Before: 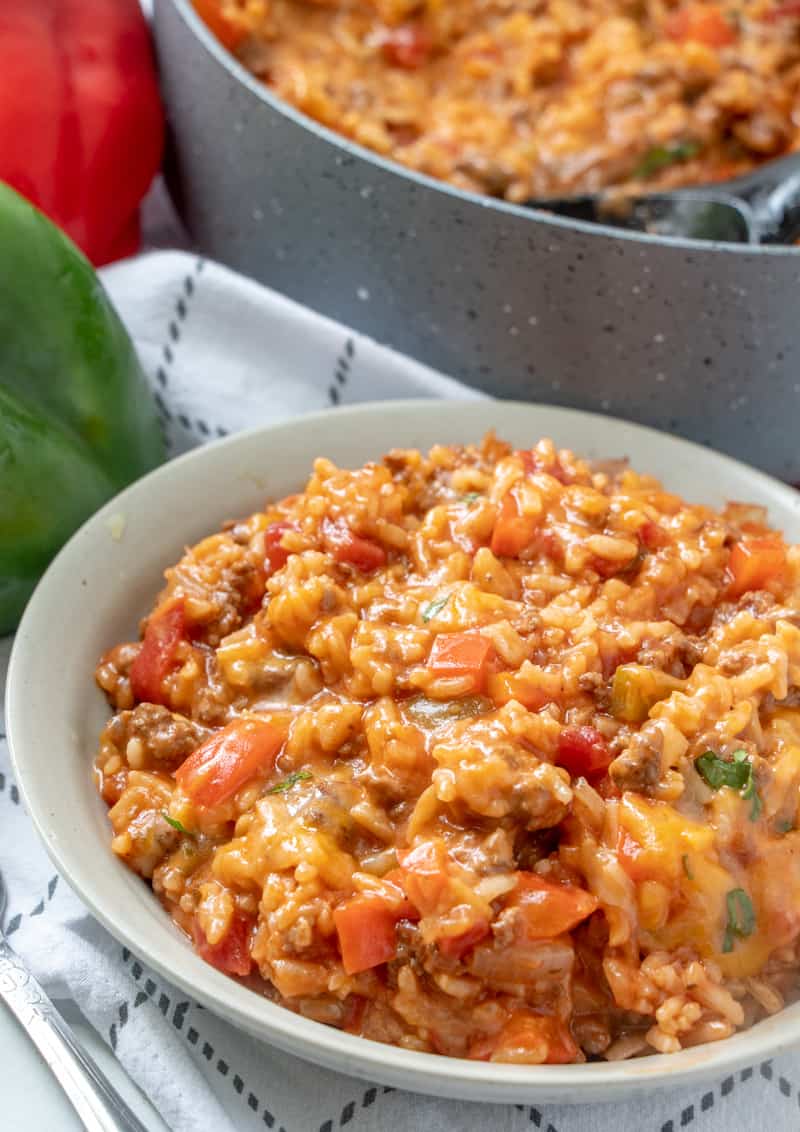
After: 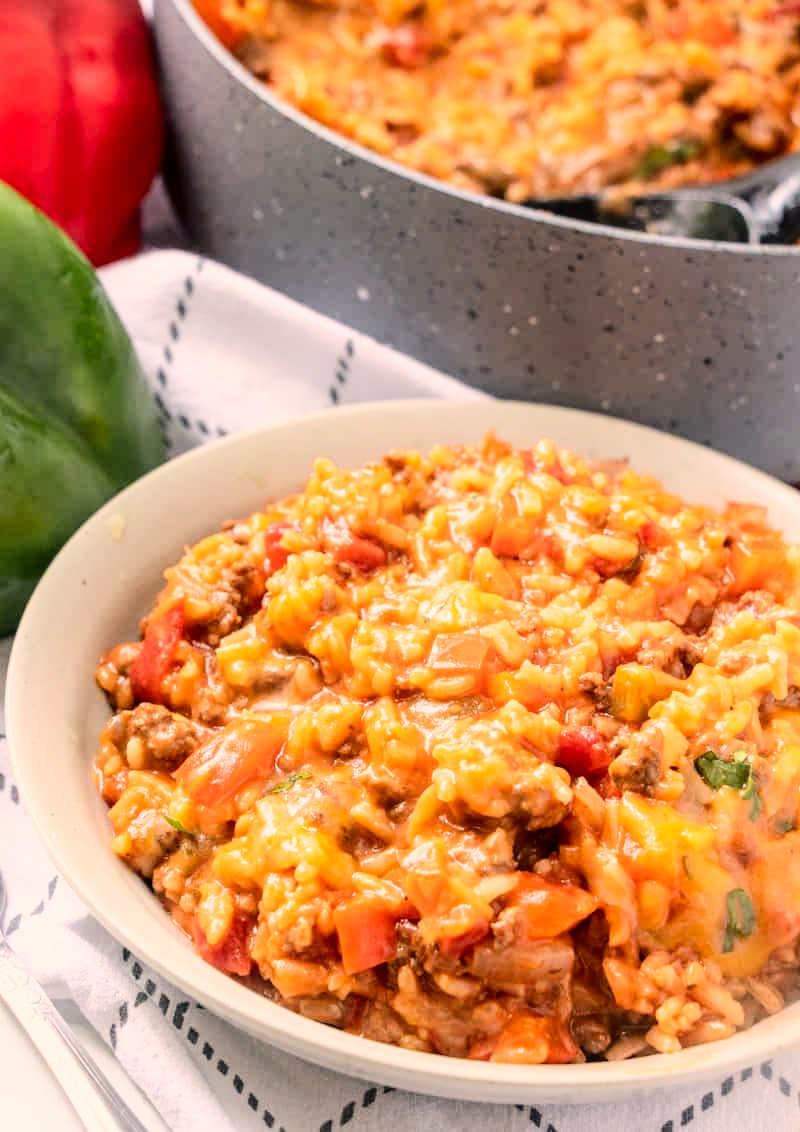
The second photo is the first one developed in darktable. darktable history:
base curve: curves: ch0 [(0, 0) (0.036, 0.025) (0.121, 0.166) (0.206, 0.329) (0.605, 0.79) (1, 1)]
shadows and highlights: shadows -70.69, highlights 36.64, soften with gaussian
color correction: highlights a* 11.56, highlights b* 11.65
